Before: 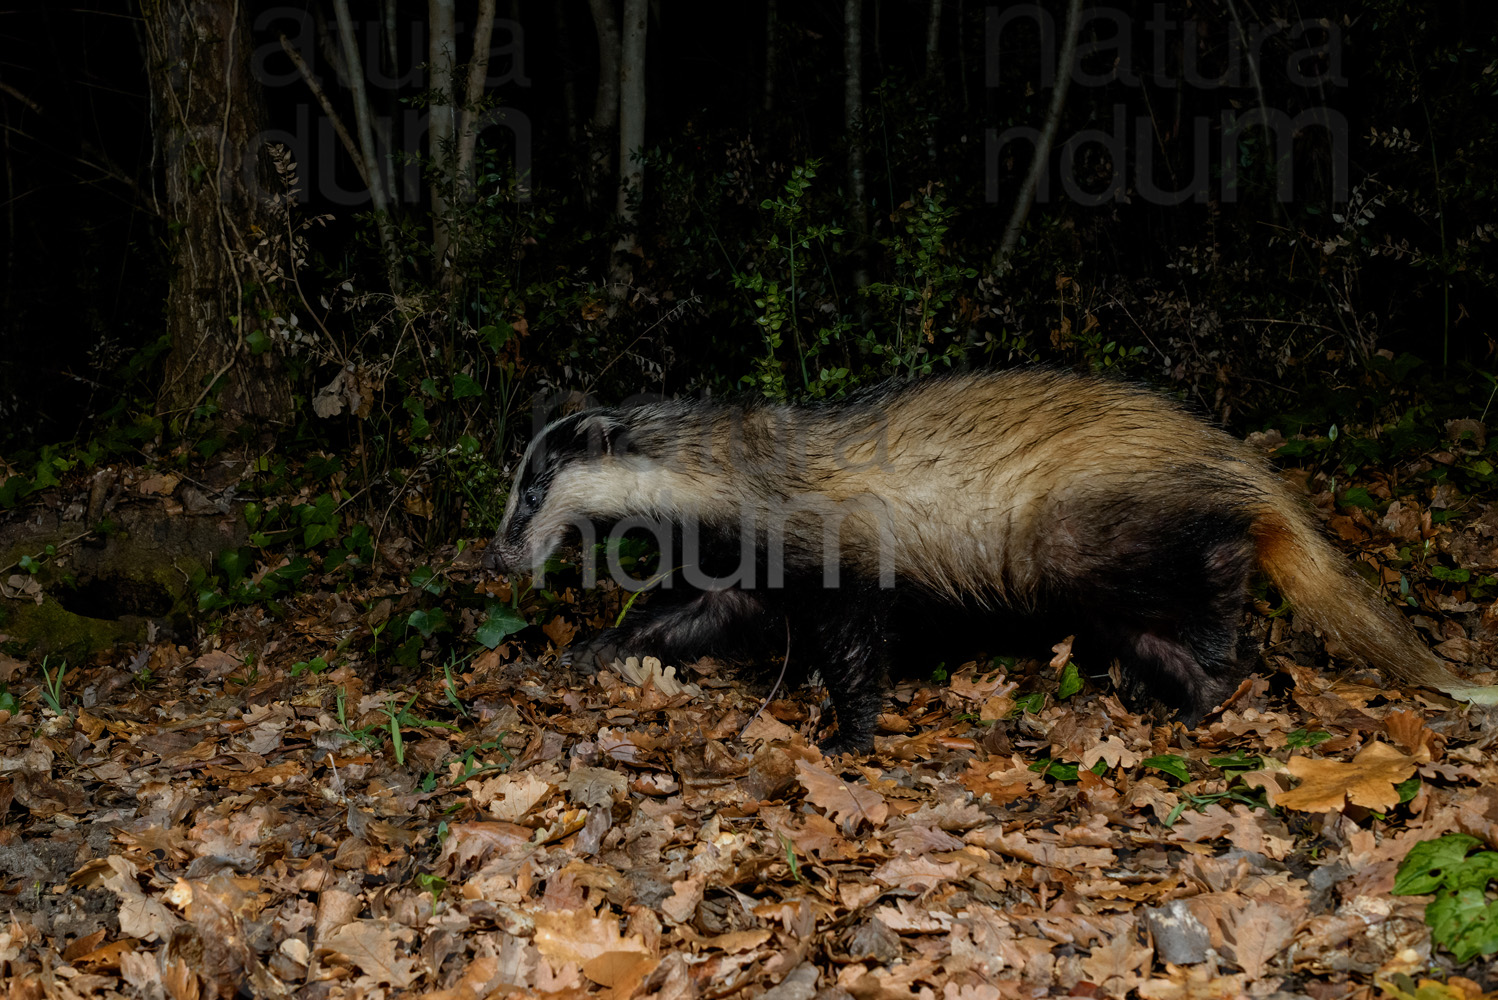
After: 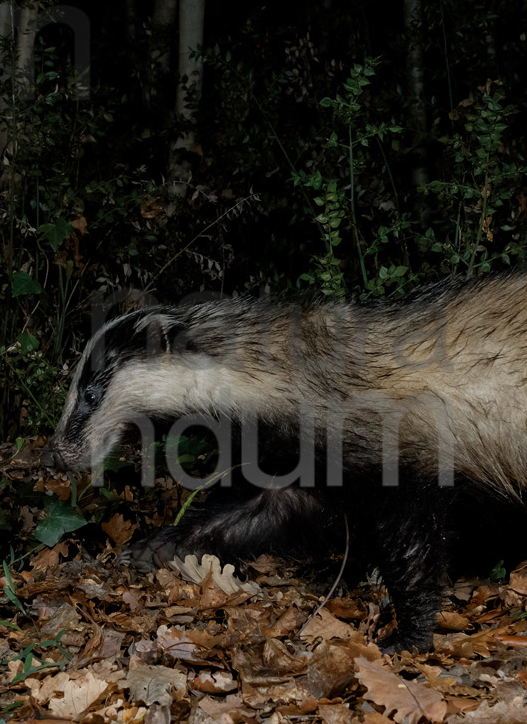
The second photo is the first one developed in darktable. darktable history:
crop and rotate: left 29.476%, top 10.214%, right 35.32%, bottom 17.333%
color zones: curves: ch0 [(0, 0.5) (0.125, 0.4) (0.25, 0.5) (0.375, 0.4) (0.5, 0.4) (0.625, 0.35) (0.75, 0.35) (0.875, 0.5)]; ch1 [(0, 0.35) (0.125, 0.45) (0.25, 0.35) (0.375, 0.35) (0.5, 0.35) (0.625, 0.35) (0.75, 0.45) (0.875, 0.35)]; ch2 [(0, 0.6) (0.125, 0.5) (0.25, 0.5) (0.375, 0.6) (0.5, 0.6) (0.625, 0.5) (0.75, 0.5) (0.875, 0.5)]
